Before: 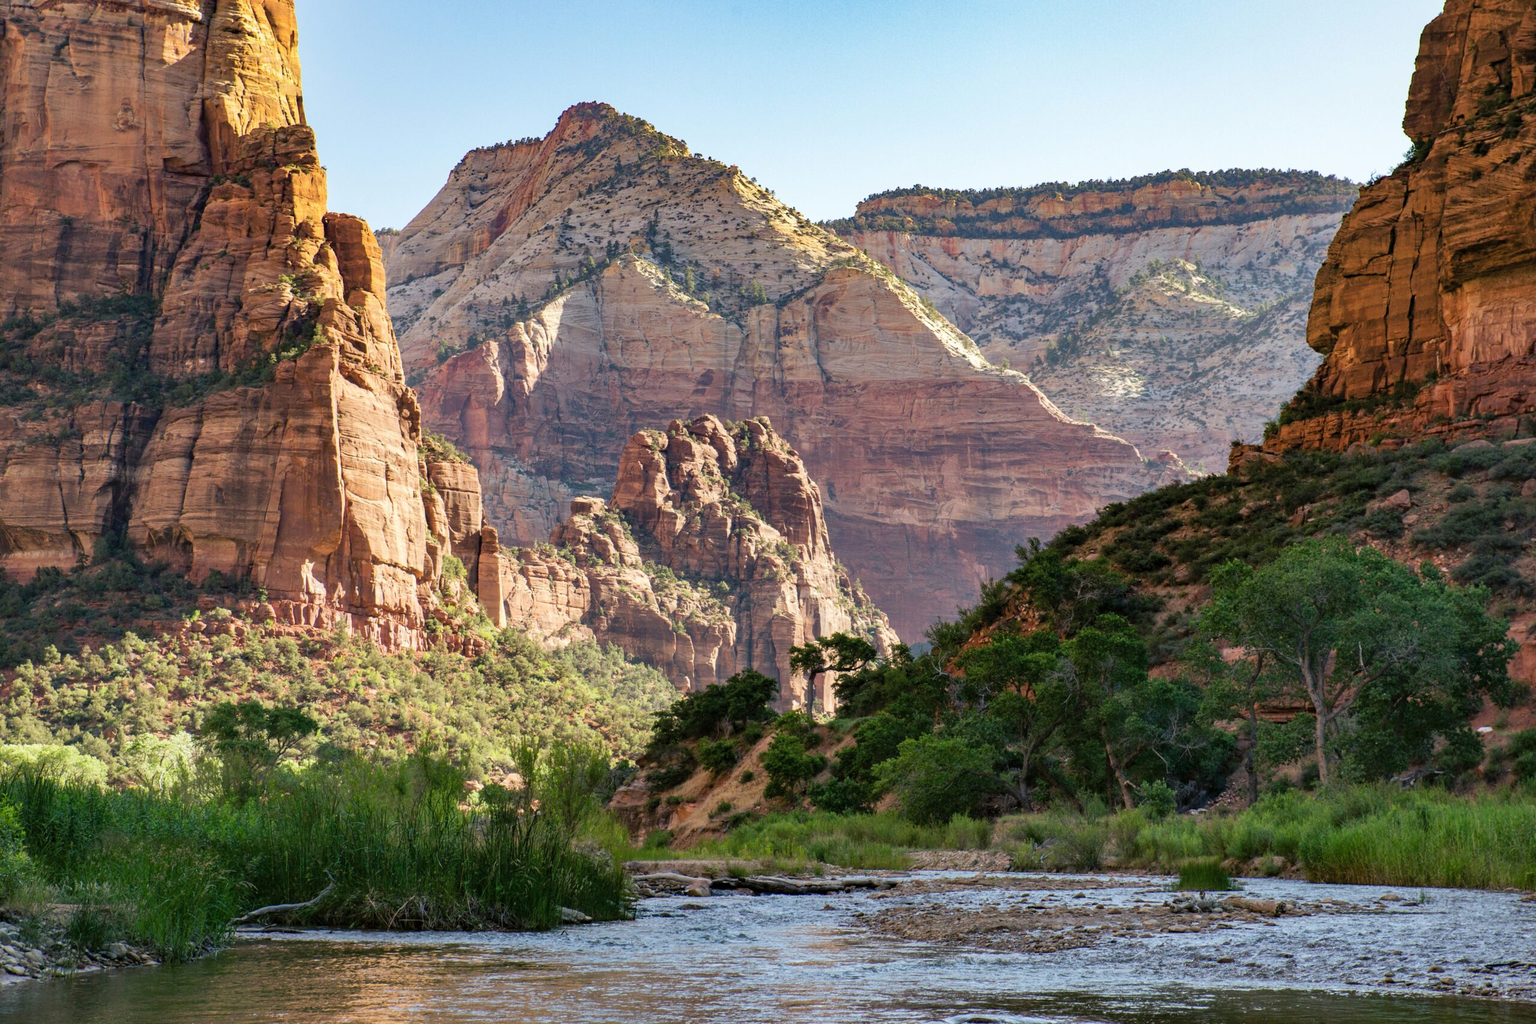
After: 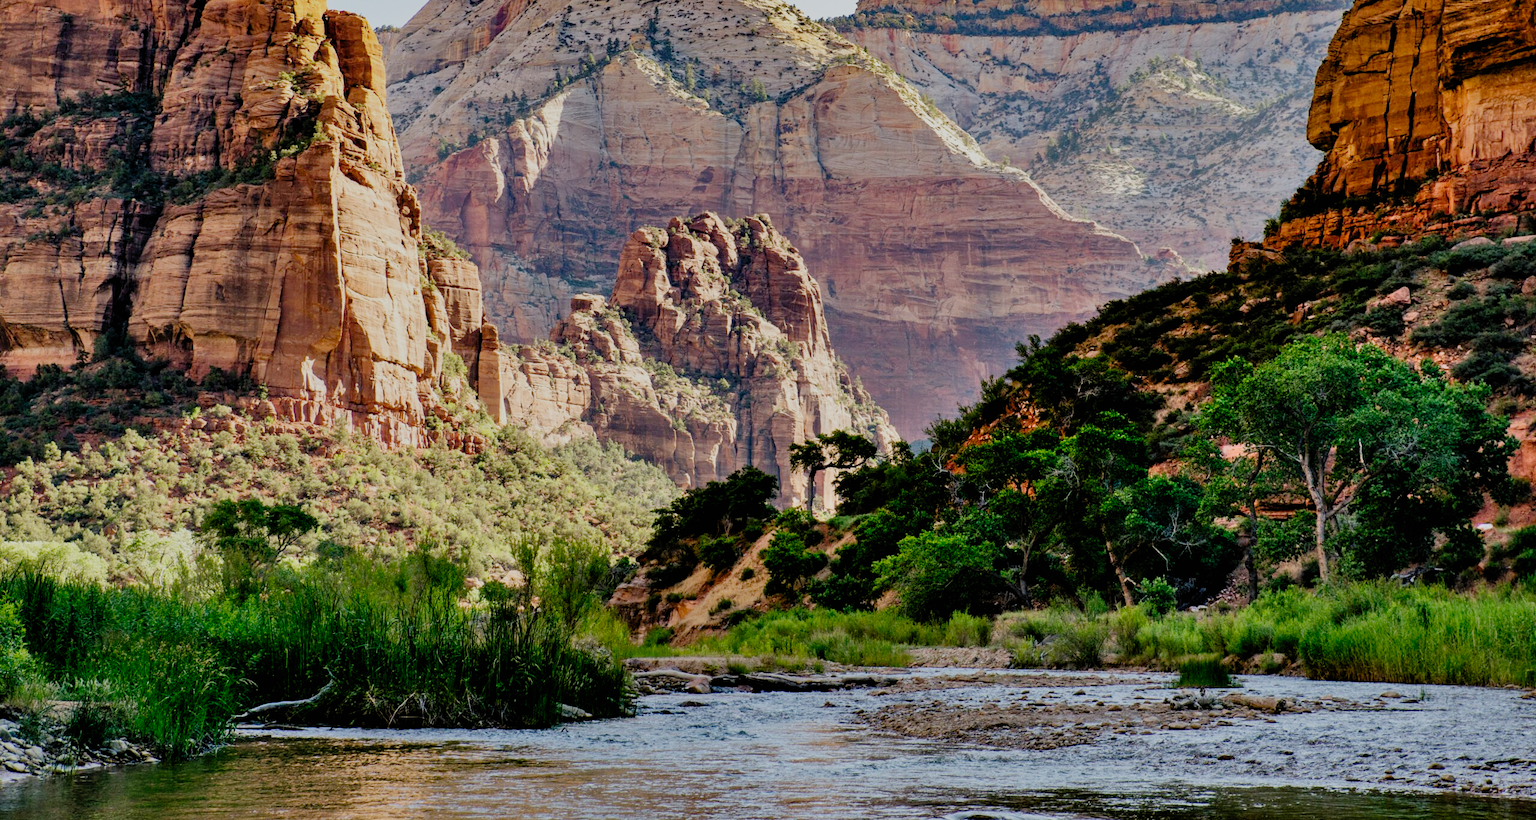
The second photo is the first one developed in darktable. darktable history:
crop and rotate: top 19.863%
shadows and highlights: low approximation 0.01, soften with gaussian
filmic rgb: black relative exposure -4.69 EV, white relative exposure 4.79 EV, threshold 5.96 EV, hardness 2.35, latitude 35.24%, contrast 1.043, highlights saturation mix 1.19%, shadows ↔ highlights balance 1.2%, add noise in highlights 0.001, preserve chrominance no, color science v3 (2019), use custom middle-gray values true, contrast in highlights soft, enable highlight reconstruction true
